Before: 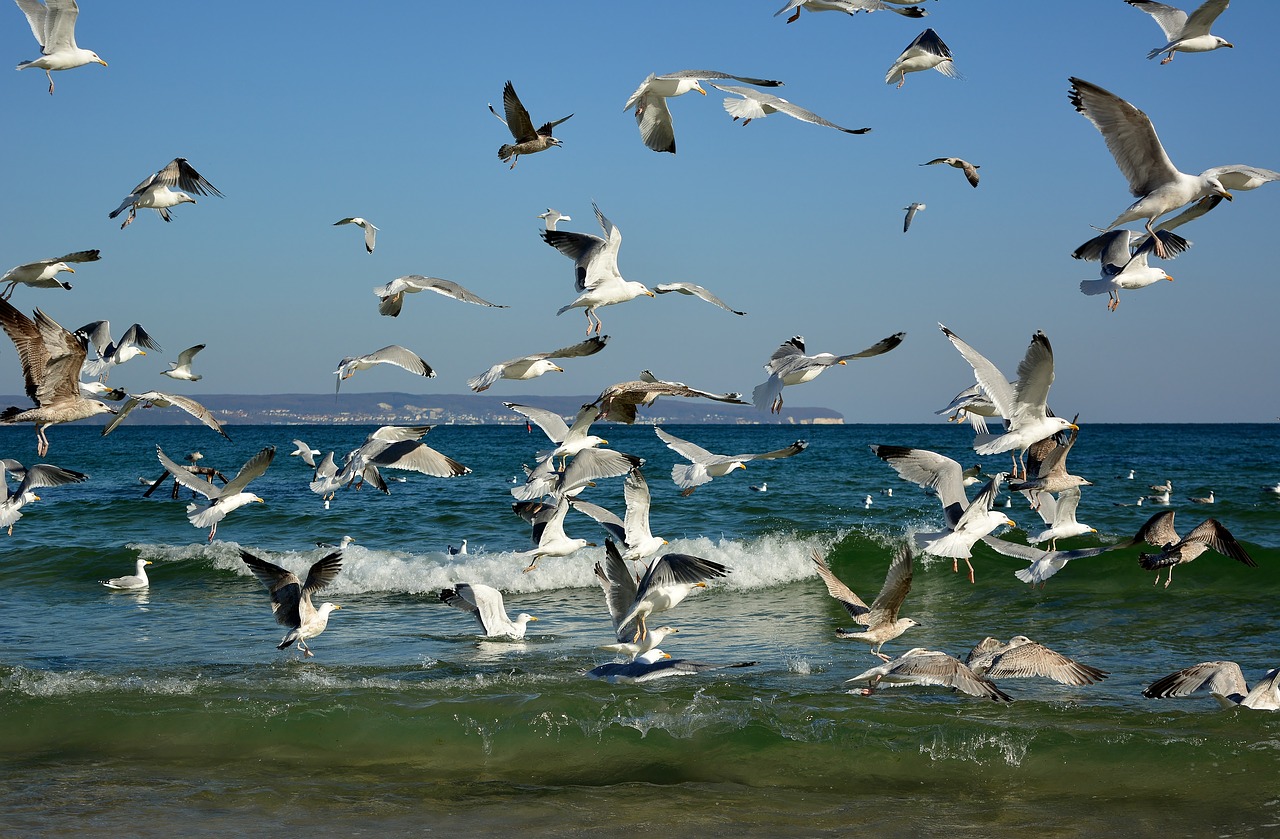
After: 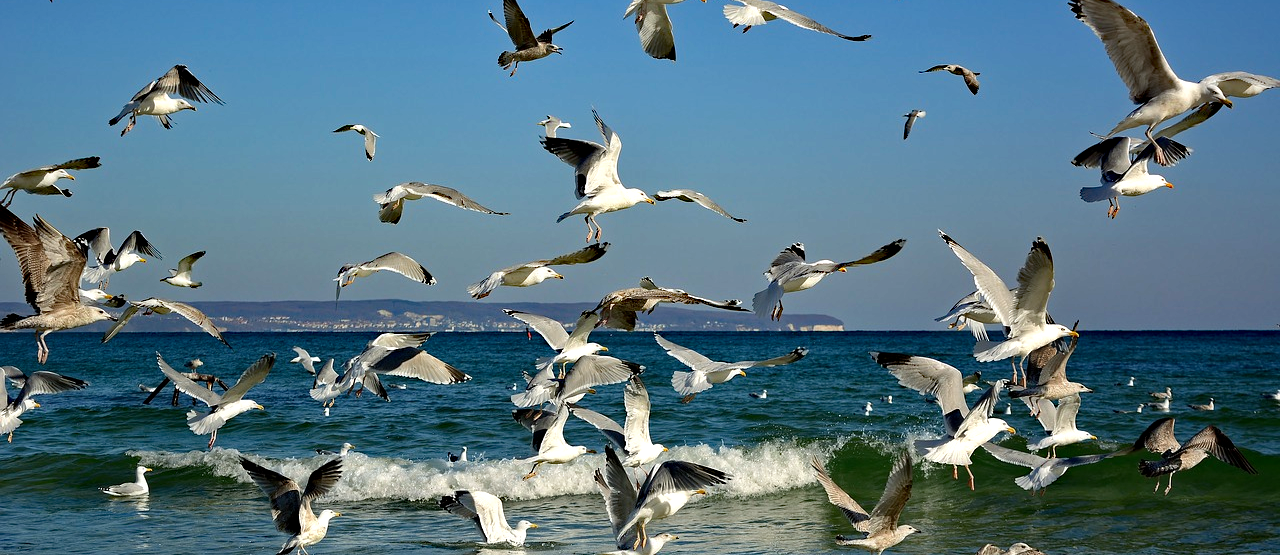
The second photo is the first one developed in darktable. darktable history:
haze removal: strength 0.423, compatibility mode true, adaptive false
crop: top 11.176%, bottom 22.585%
tone equalizer: edges refinement/feathering 500, mask exposure compensation -1.57 EV, preserve details no
